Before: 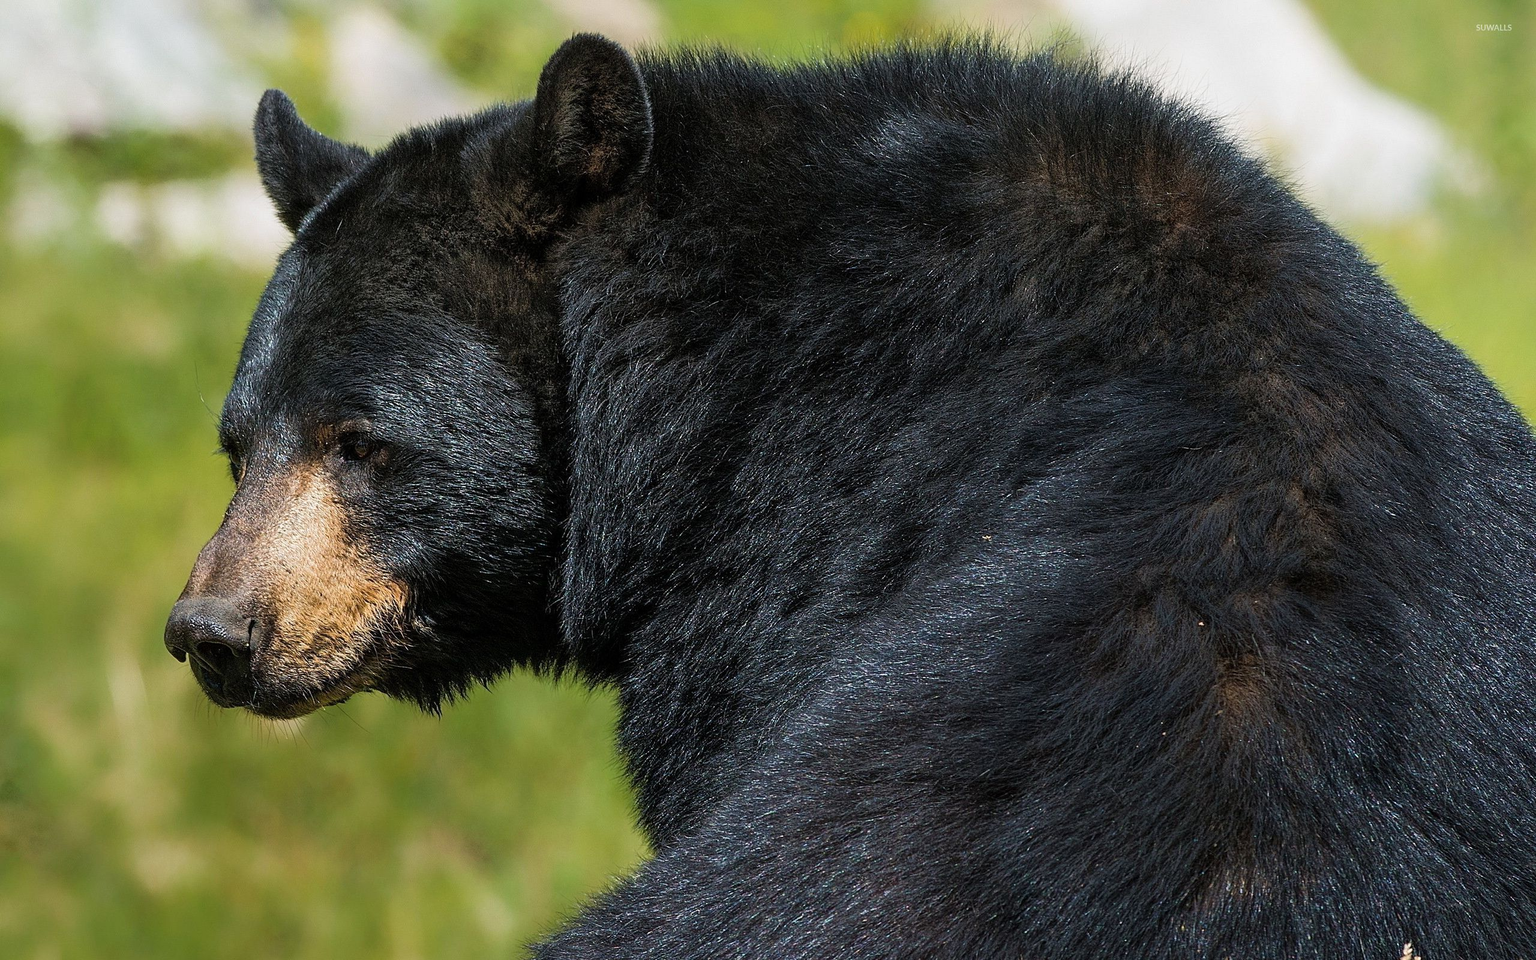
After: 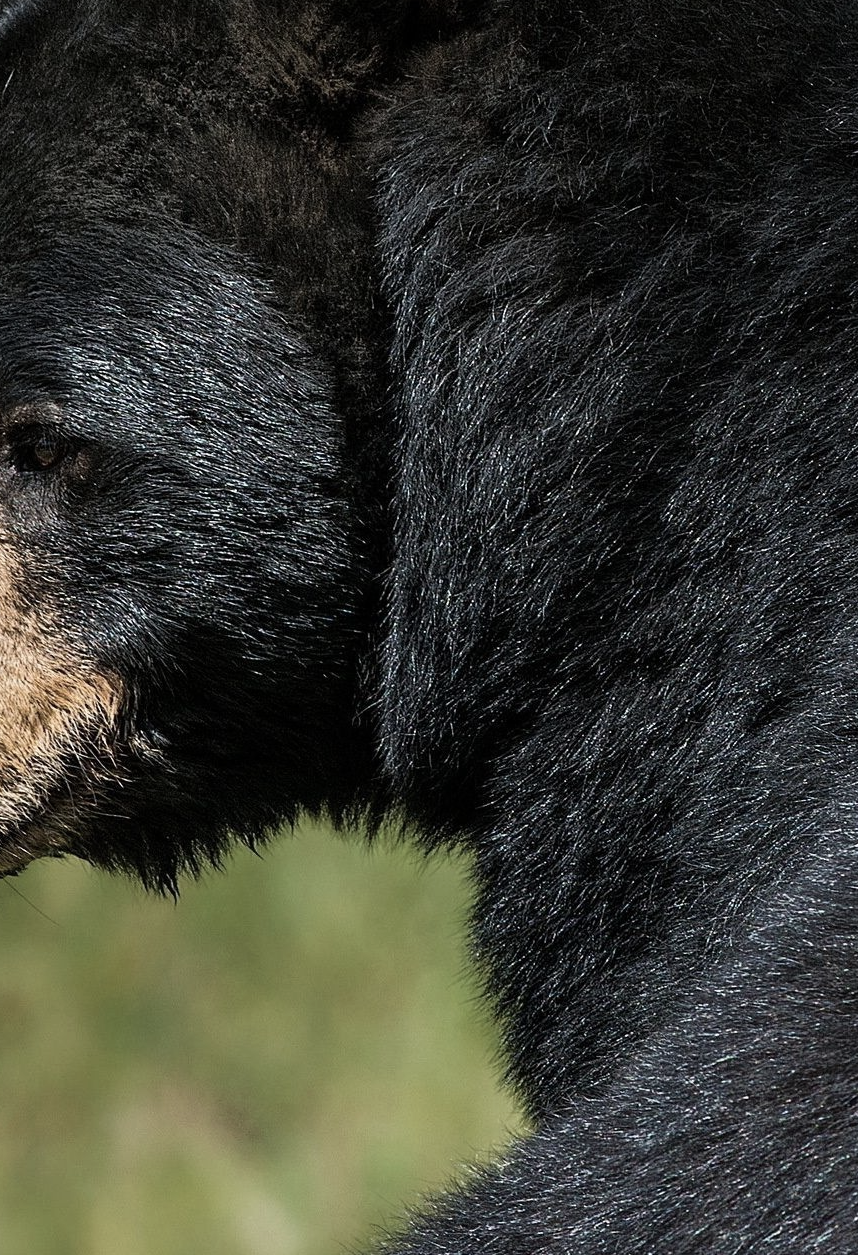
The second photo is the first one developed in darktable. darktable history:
crop and rotate: left 21.77%, top 18.528%, right 44.676%, bottom 2.997%
contrast brightness saturation: contrast 0.1, saturation -0.36
